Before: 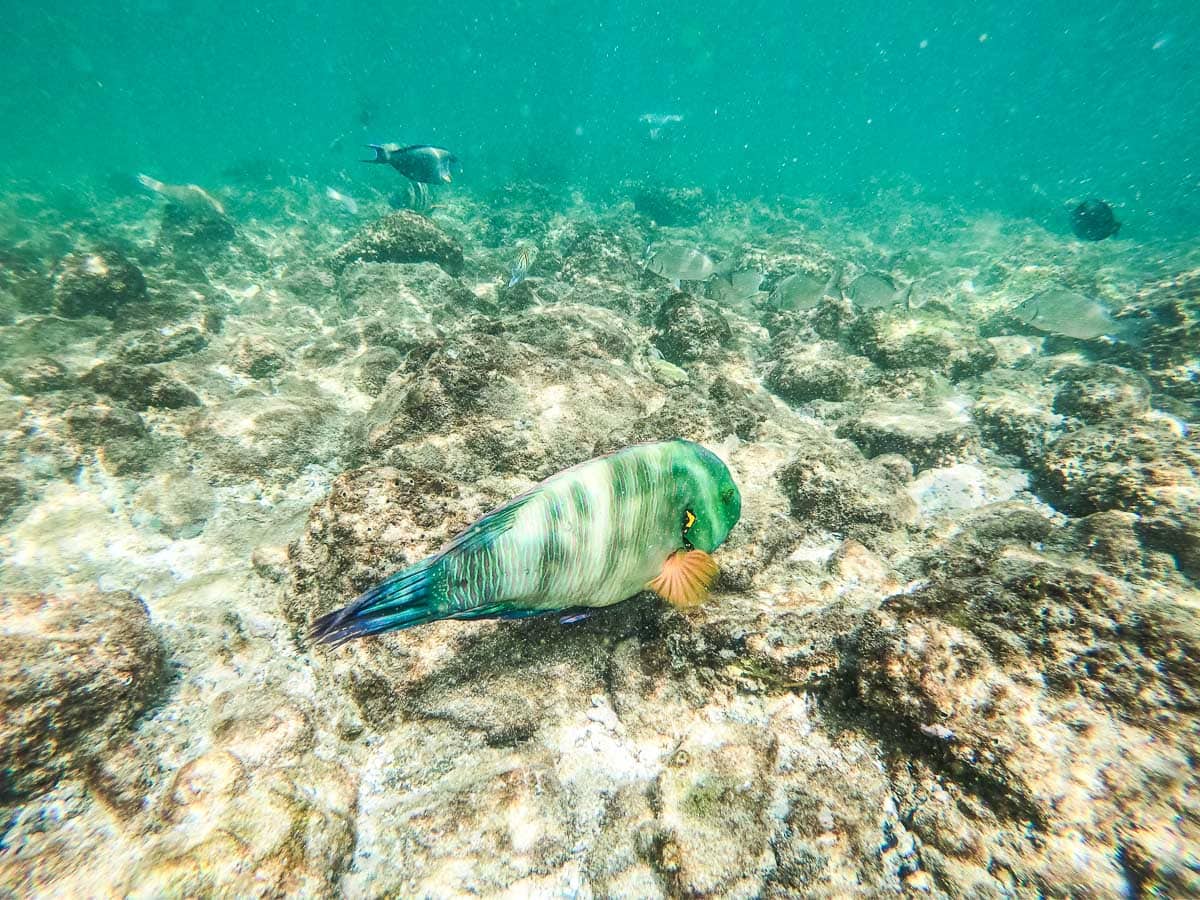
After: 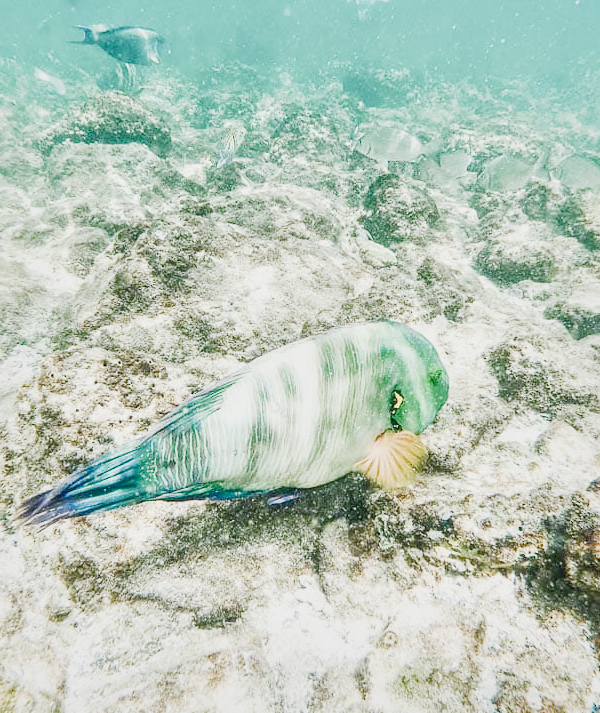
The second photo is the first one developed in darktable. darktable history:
crop and rotate: angle 0.014°, left 24.336%, top 13.239%, right 25.572%, bottom 7.474%
filmic rgb: black relative exposure -6.07 EV, white relative exposure 6.95 EV, hardness 2.24, preserve chrominance no, color science v5 (2021), contrast in shadows safe, contrast in highlights safe
local contrast: mode bilateral grid, contrast 26, coarseness 60, detail 150%, midtone range 0.2
exposure: black level correction 0, exposure 1.686 EV, compensate highlight preservation false
